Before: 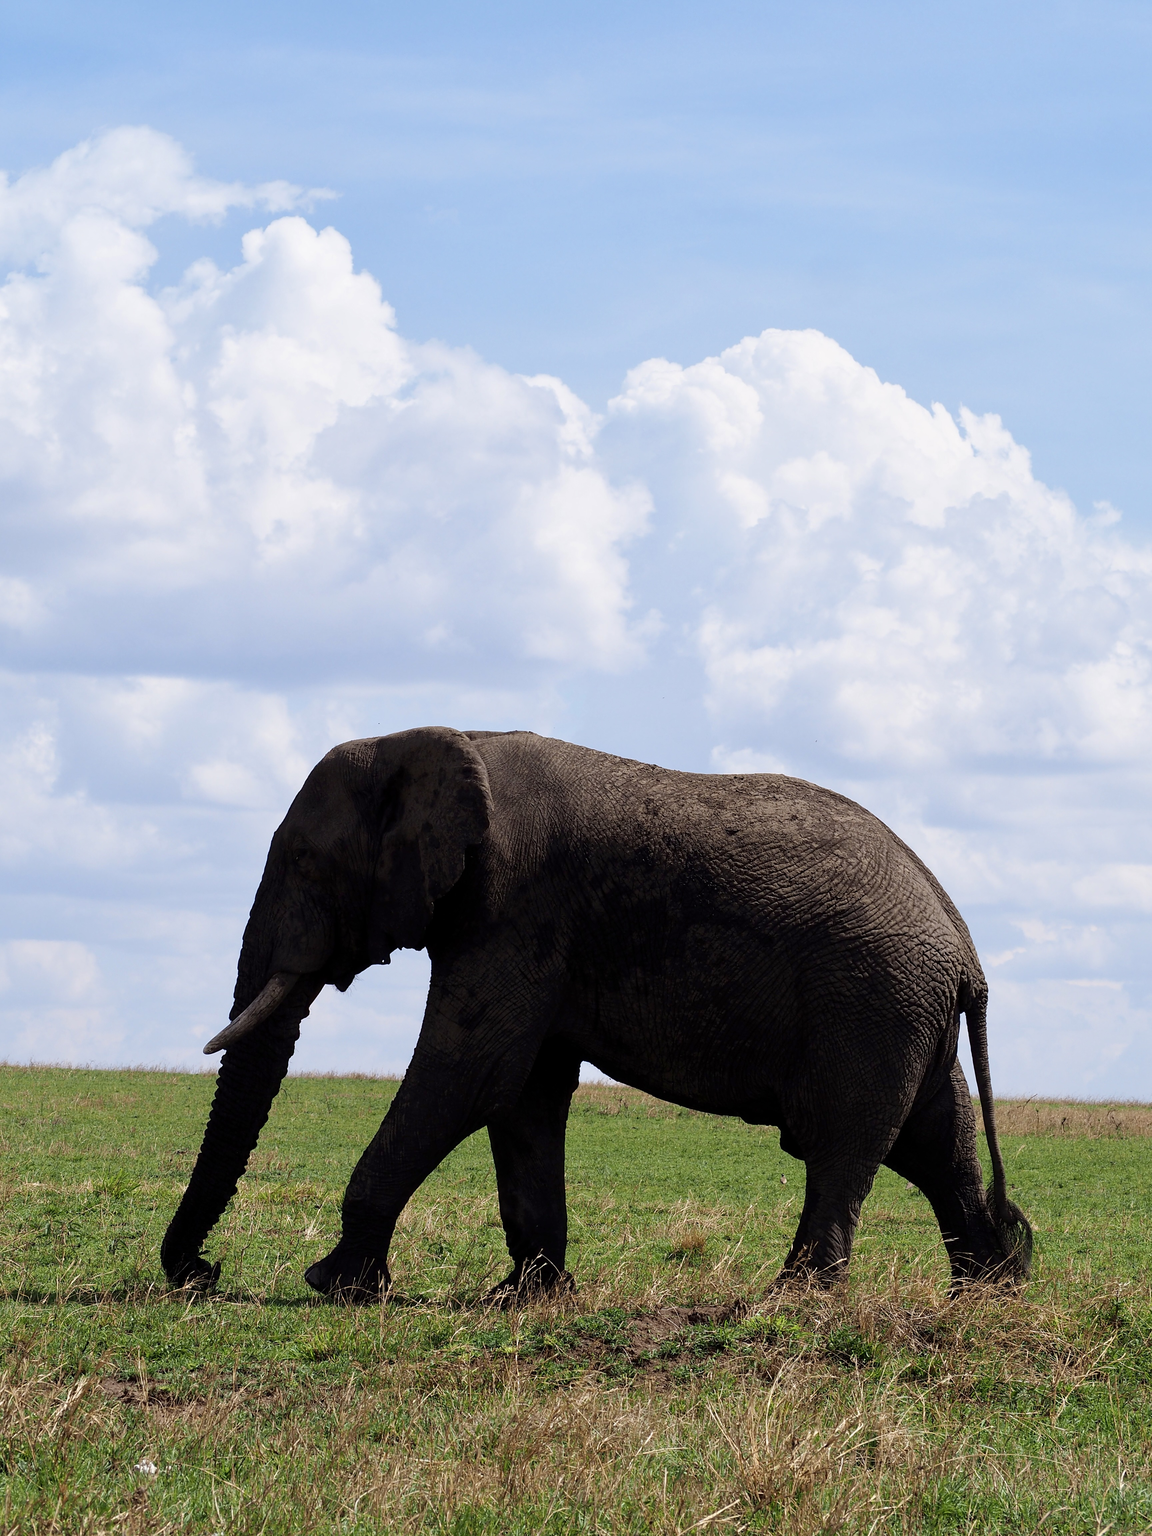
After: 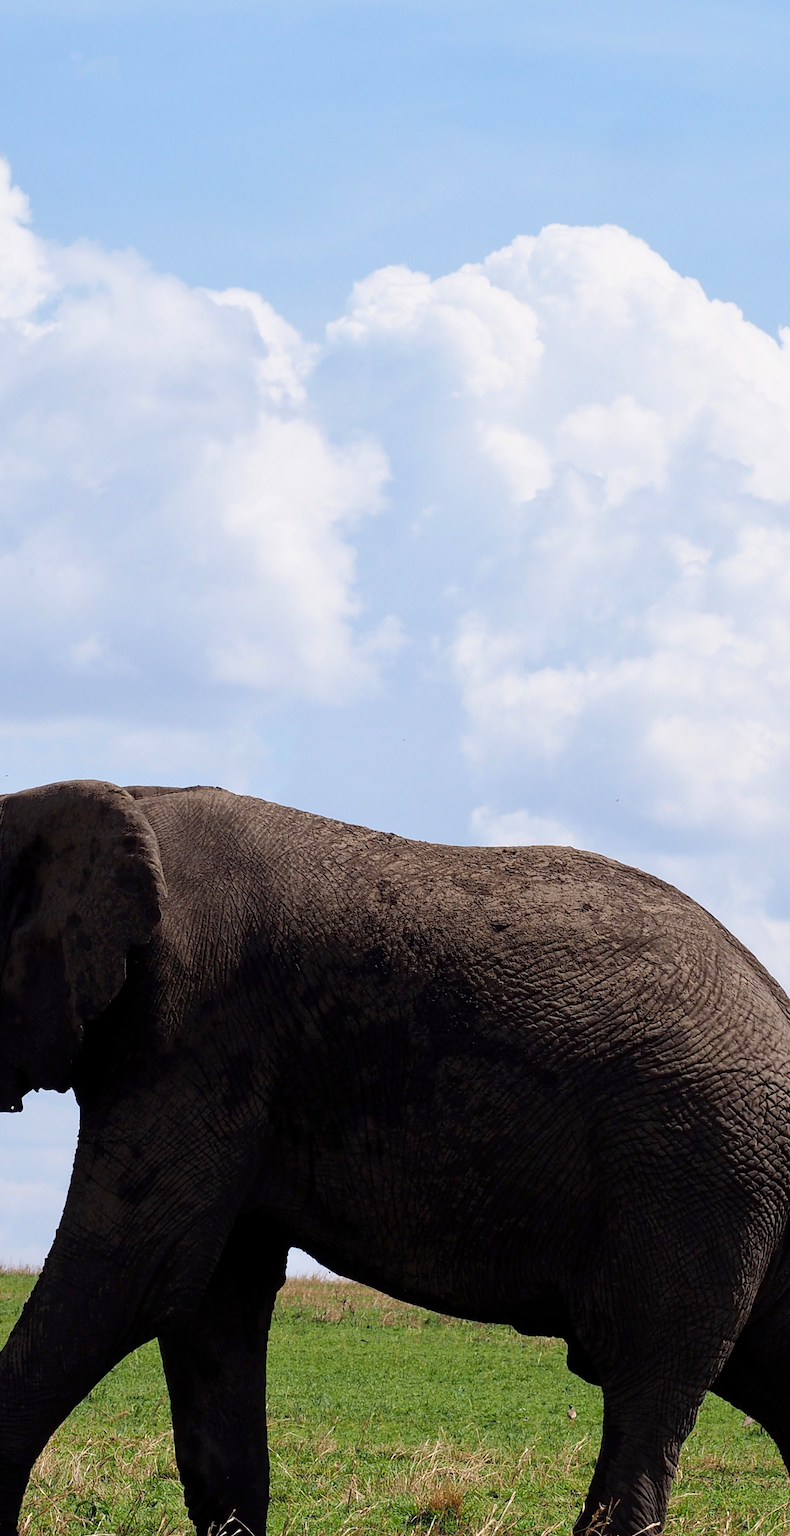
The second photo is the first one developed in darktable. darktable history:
crop: left 32.516%, top 10.971%, right 18.372%, bottom 17.427%
